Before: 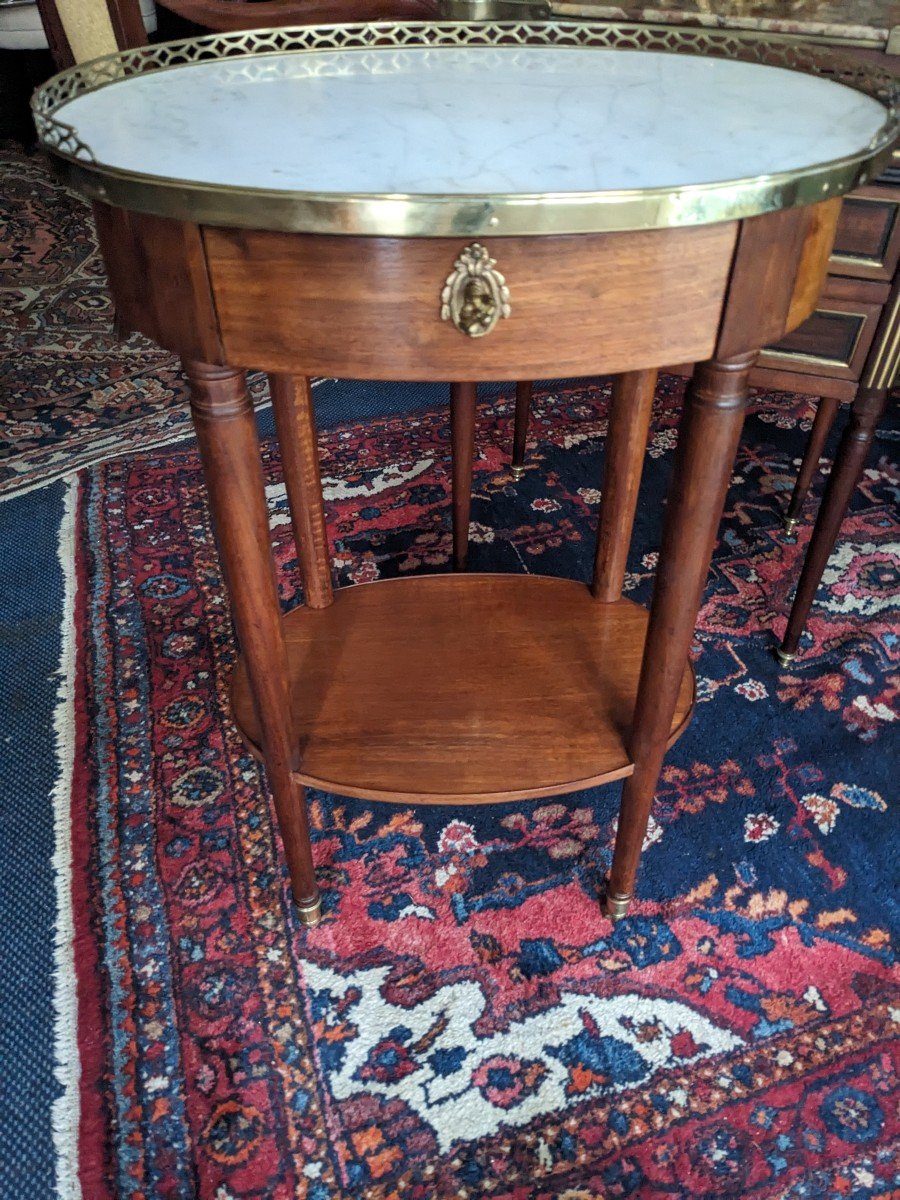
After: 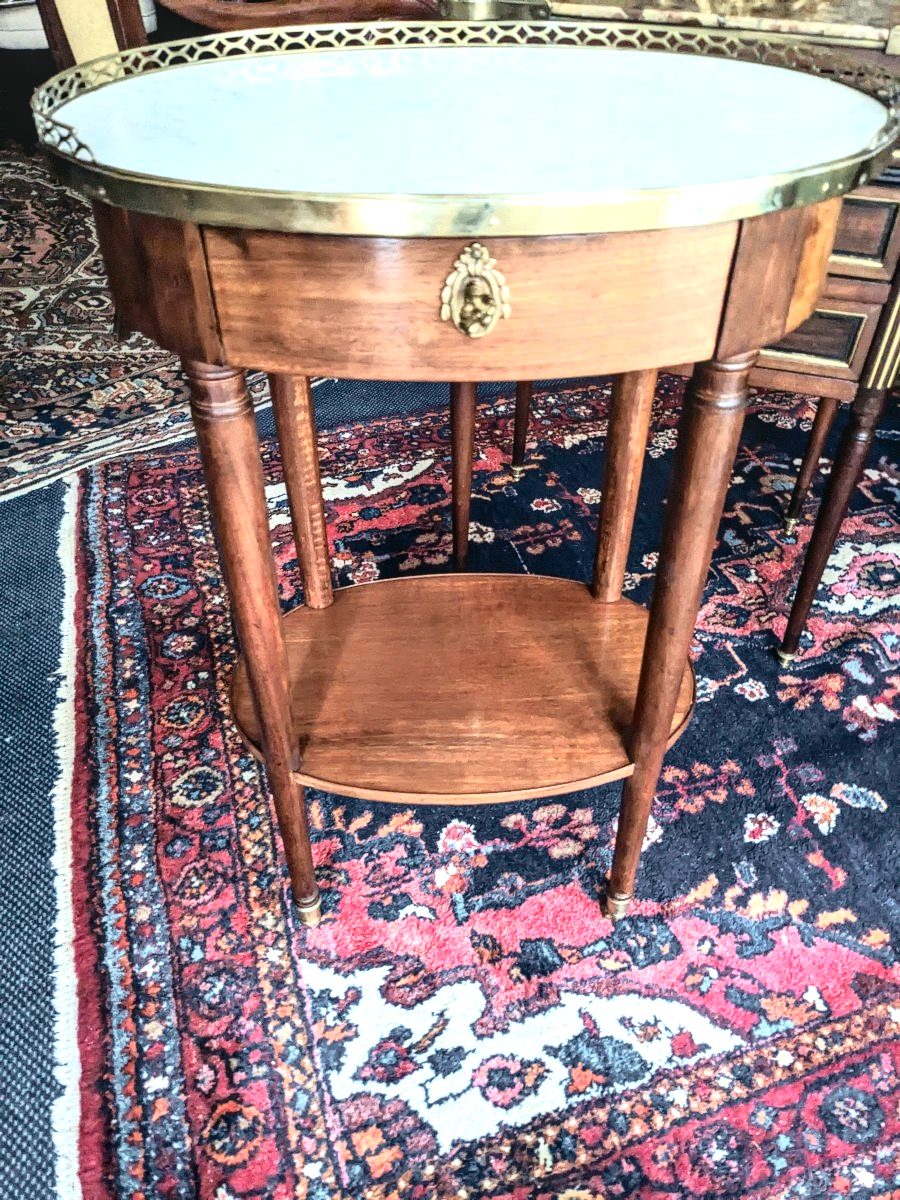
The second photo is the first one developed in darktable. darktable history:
local contrast: on, module defaults
exposure: black level correction 0, exposure 1.199 EV, compensate highlight preservation false
tone curve: curves: ch0 [(0, 0.032) (0.078, 0.052) (0.236, 0.168) (0.43, 0.472) (0.508, 0.566) (0.66, 0.754) (0.79, 0.883) (0.994, 0.974)]; ch1 [(0, 0) (0.161, 0.092) (0.35, 0.33) (0.379, 0.401) (0.456, 0.456) (0.508, 0.501) (0.547, 0.531) (0.573, 0.563) (0.625, 0.602) (0.718, 0.734) (1, 1)]; ch2 [(0, 0) (0.369, 0.427) (0.44, 0.434) (0.502, 0.501) (0.54, 0.537) (0.586, 0.59) (0.621, 0.604) (1, 1)], color space Lab, independent channels, preserve colors none
